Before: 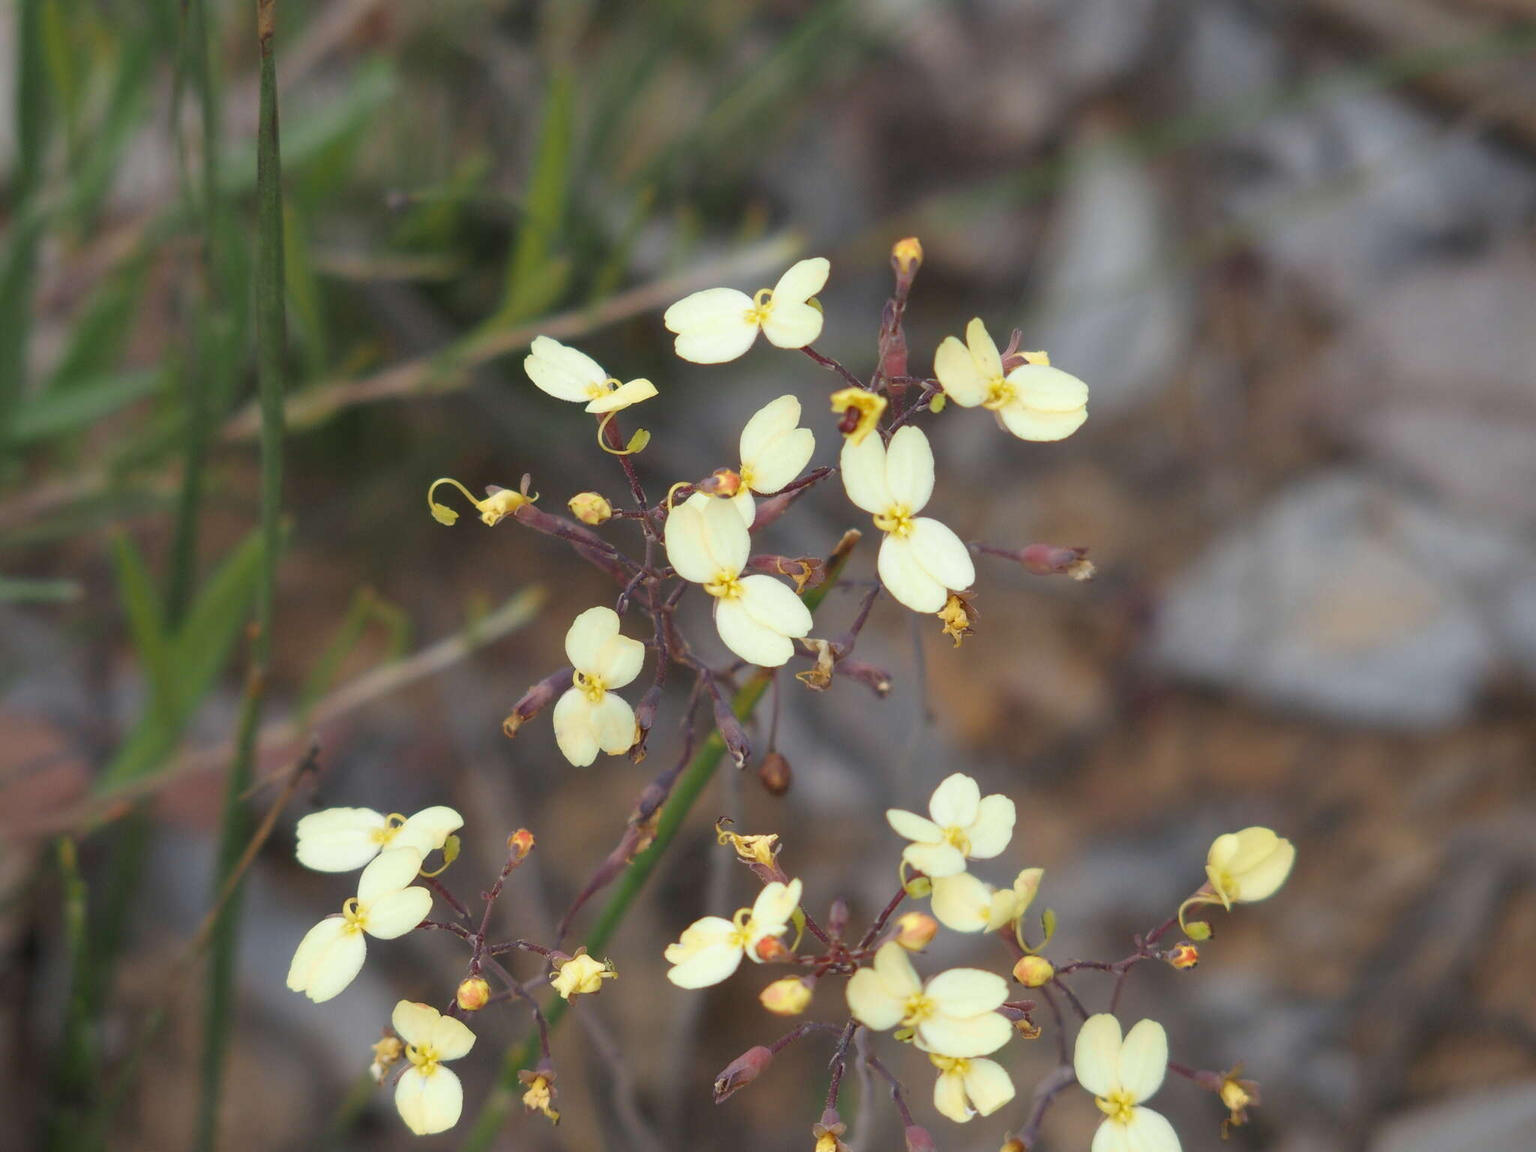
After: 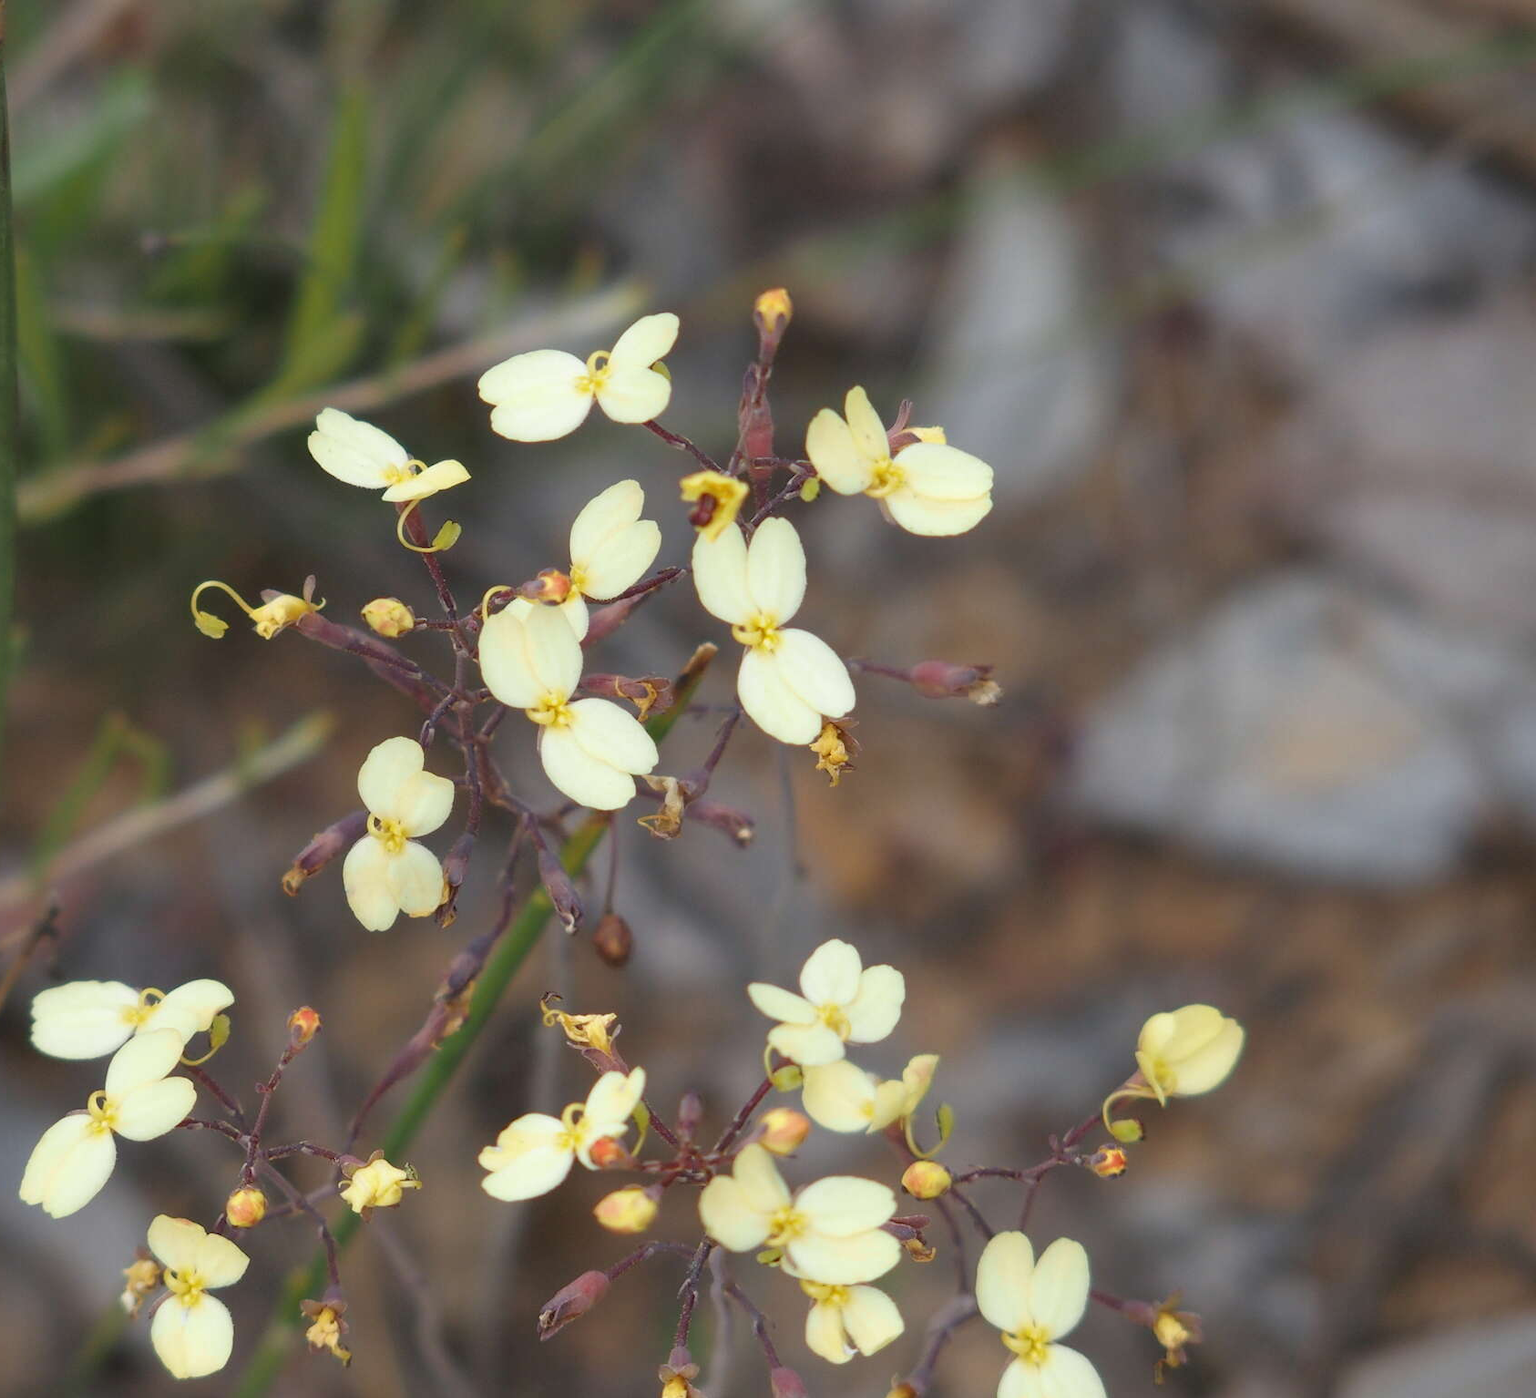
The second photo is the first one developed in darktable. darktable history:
crop: left 17.638%, bottom 0.023%
